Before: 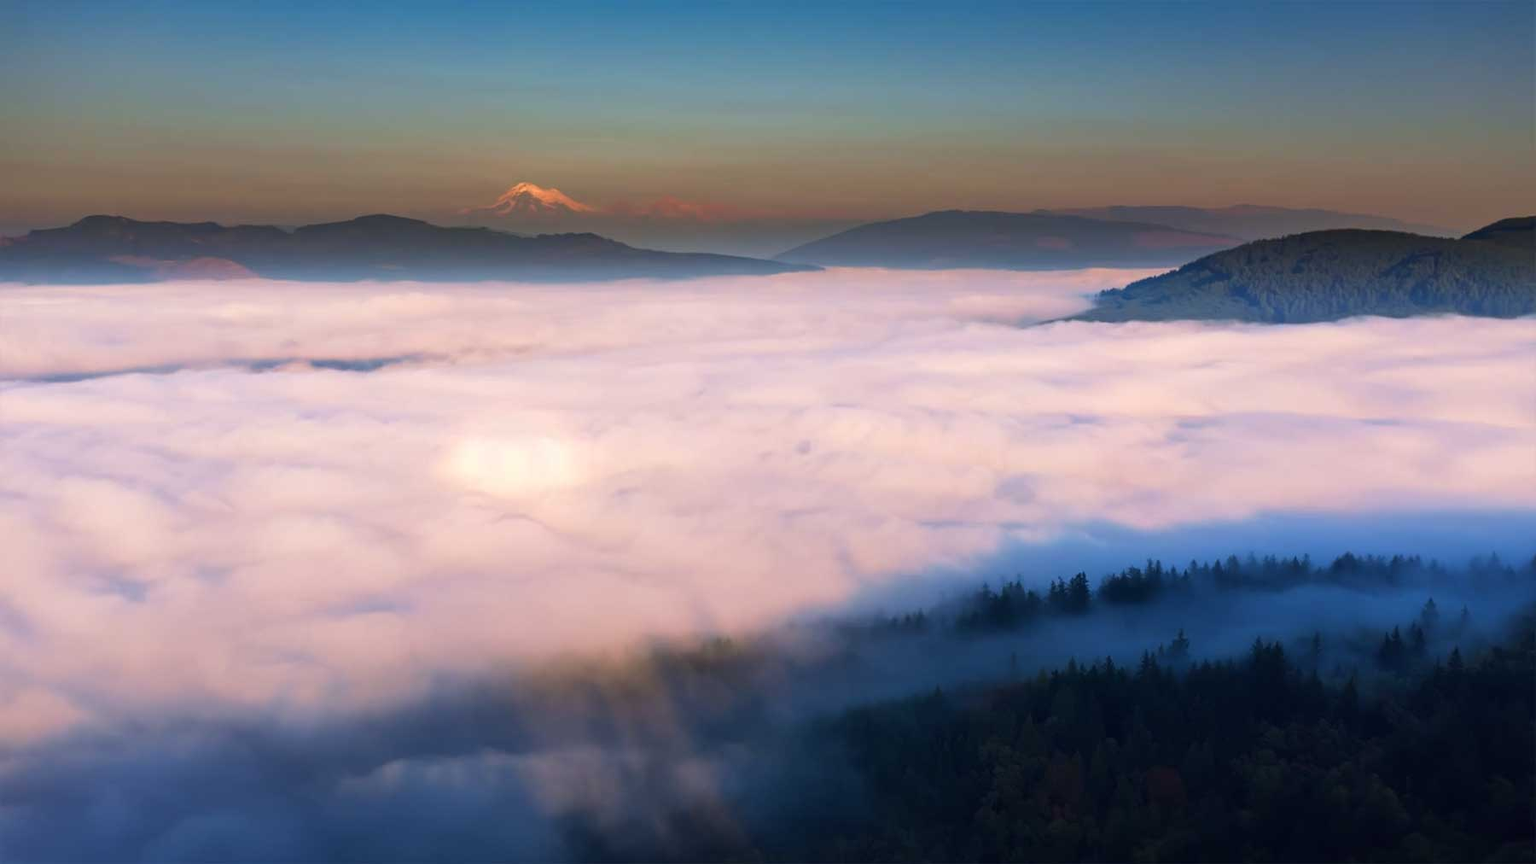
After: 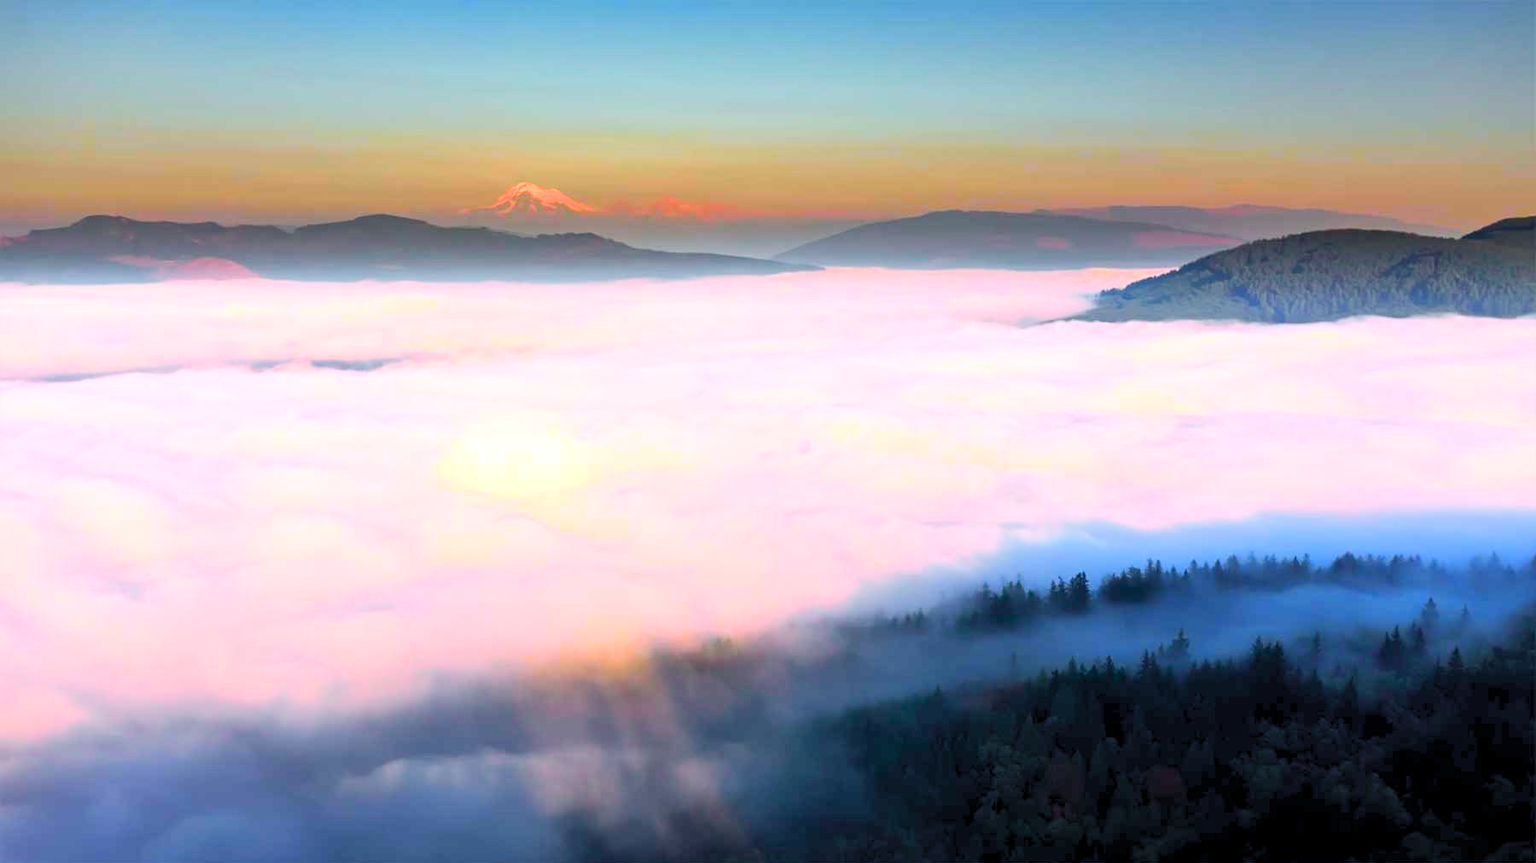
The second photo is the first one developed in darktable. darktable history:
tone curve: curves: ch0 [(0, 0.018) (0.036, 0.038) (0.15, 0.131) (0.27, 0.247) (0.545, 0.561) (0.761, 0.761) (1, 0.919)]; ch1 [(0, 0) (0.179, 0.173) (0.322, 0.32) (0.429, 0.431) (0.502, 0.5) (0.519, 0.522) (0.562, 0.588) (0.625, 0.67) (0.711, 0.745) (1, 1)]; ch2 [(0, 0) (0.29, 0.295) (0.404, 0.436) (0.497, 0.499) (0.521, 0.523) (0.561, 0.605) (0.657, 0.655) (0.712, 0.764) (1, 1)], color space Lab, independent channels, preserve colors none
levels: levels [0.036, 0.364, 0.827]
